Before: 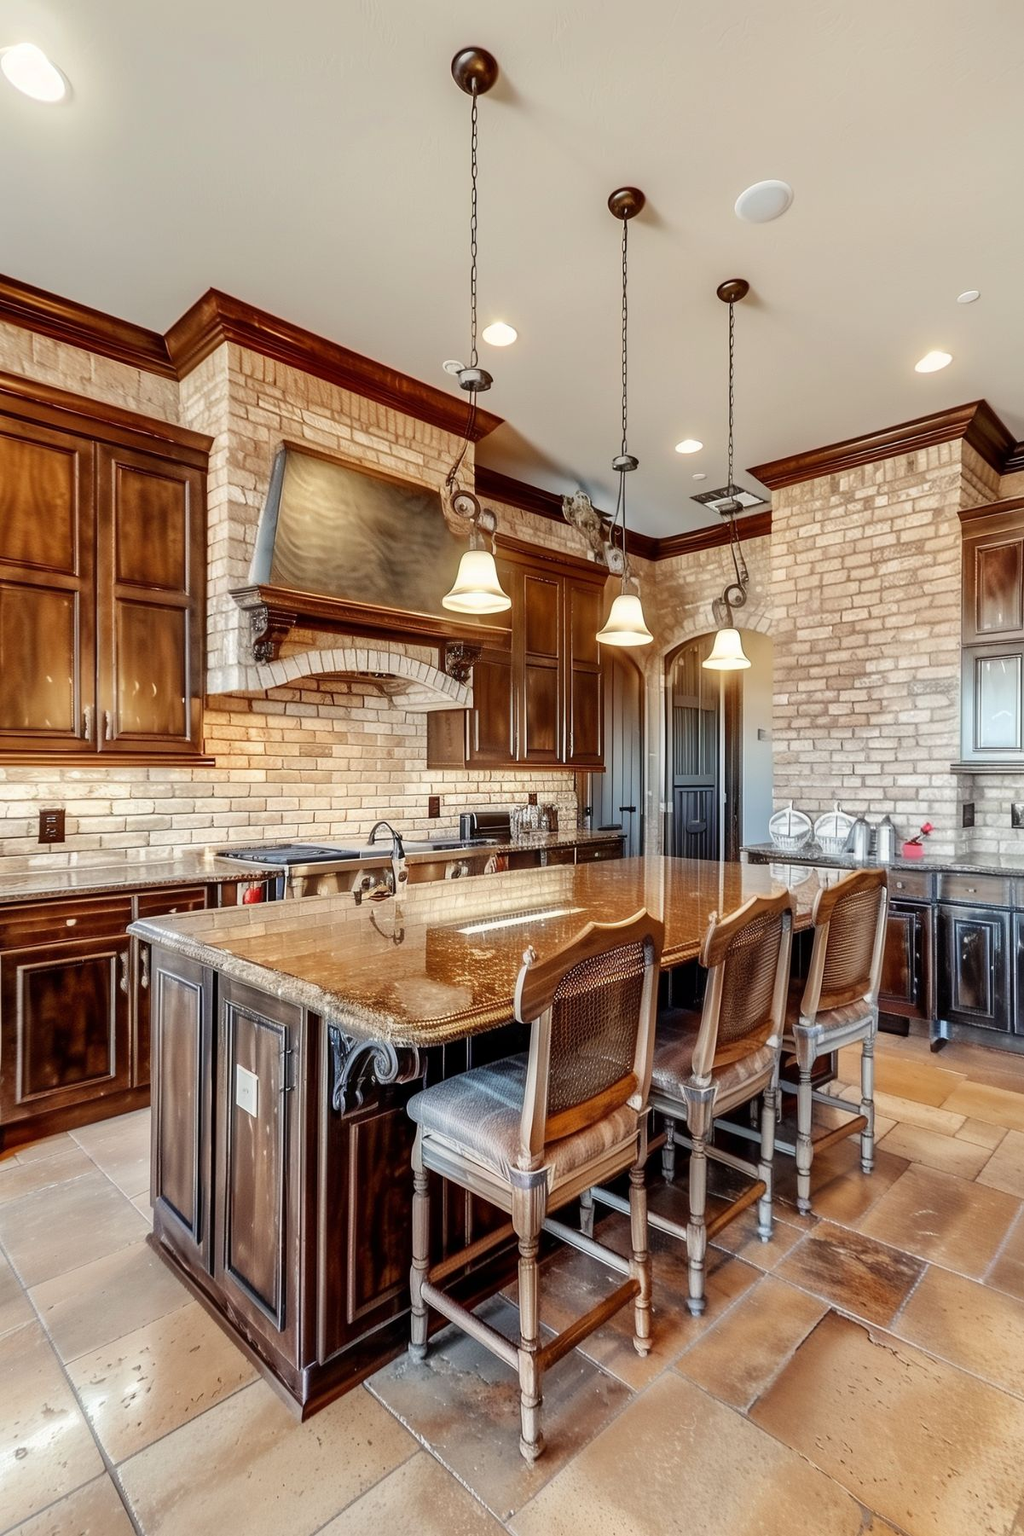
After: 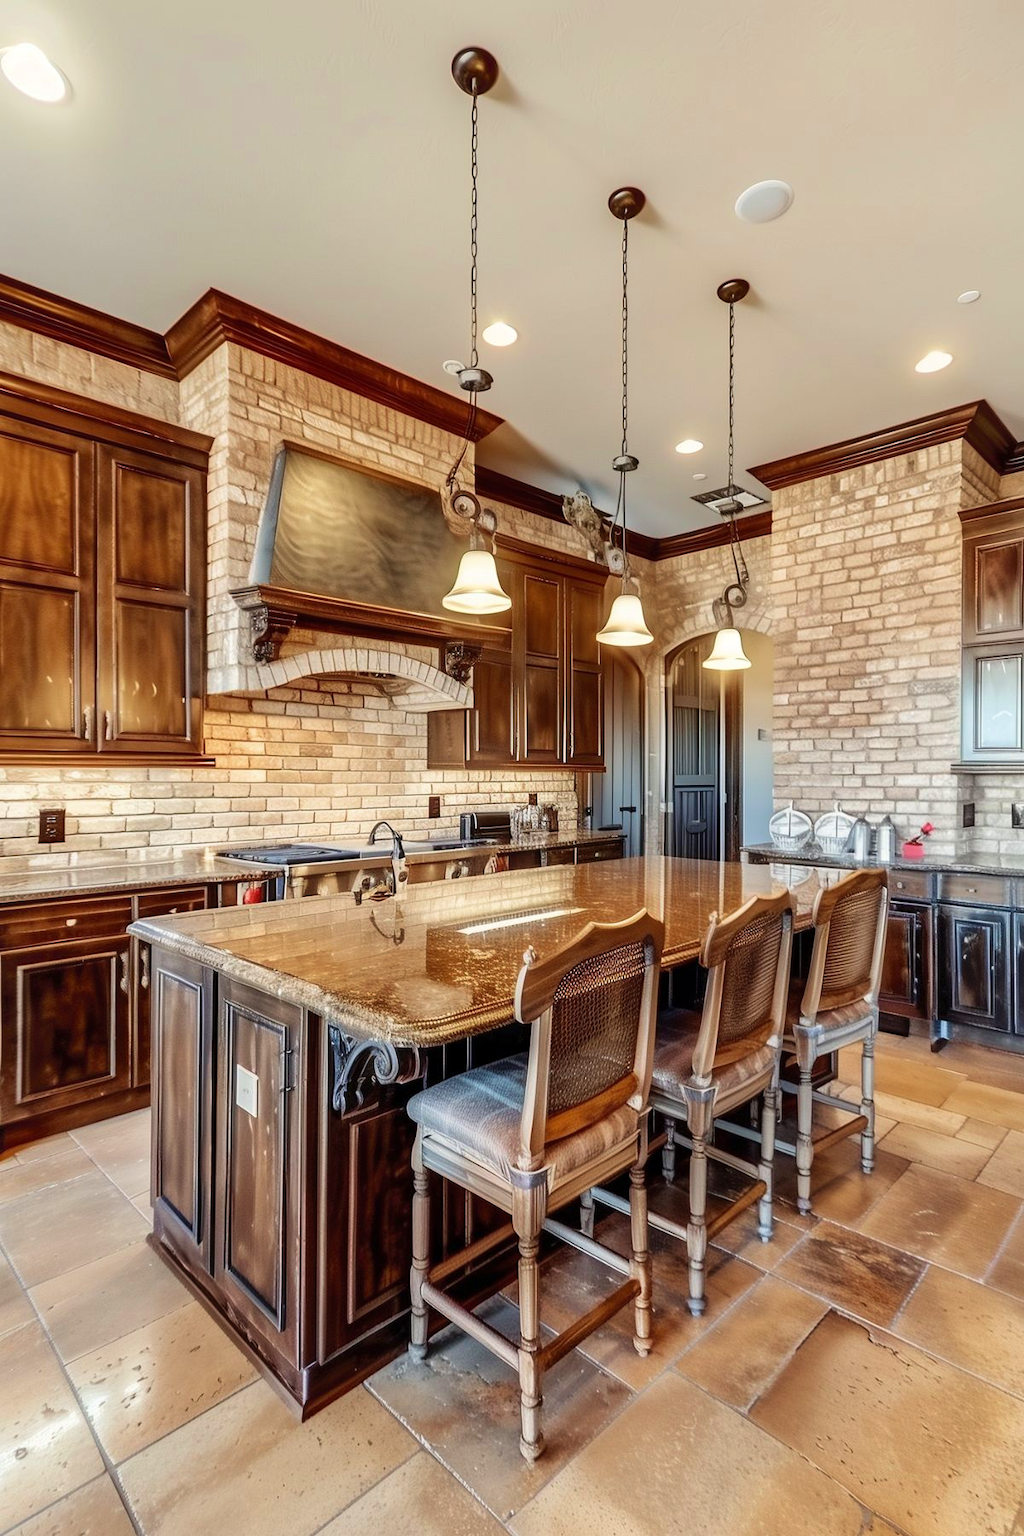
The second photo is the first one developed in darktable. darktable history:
shadows and highlights: shadows 62.77, white point adjustment 0.33, highlights -33.62, compress 83.68%
velvia: on, module defaults
